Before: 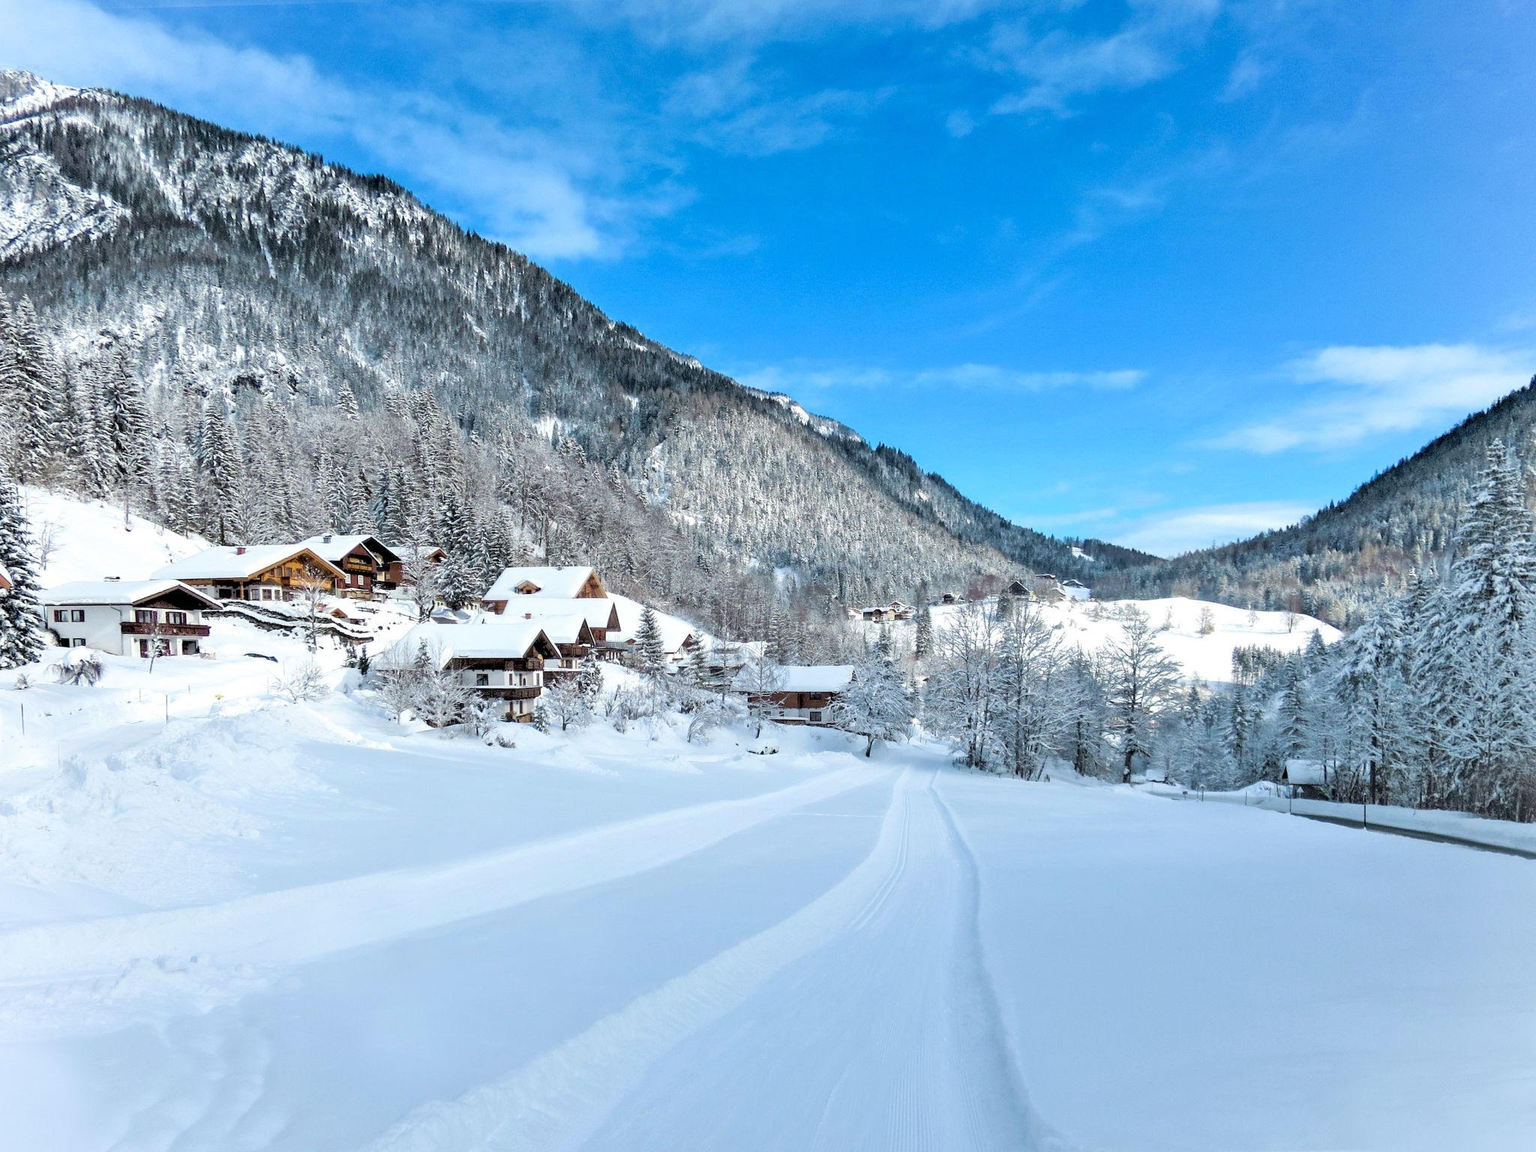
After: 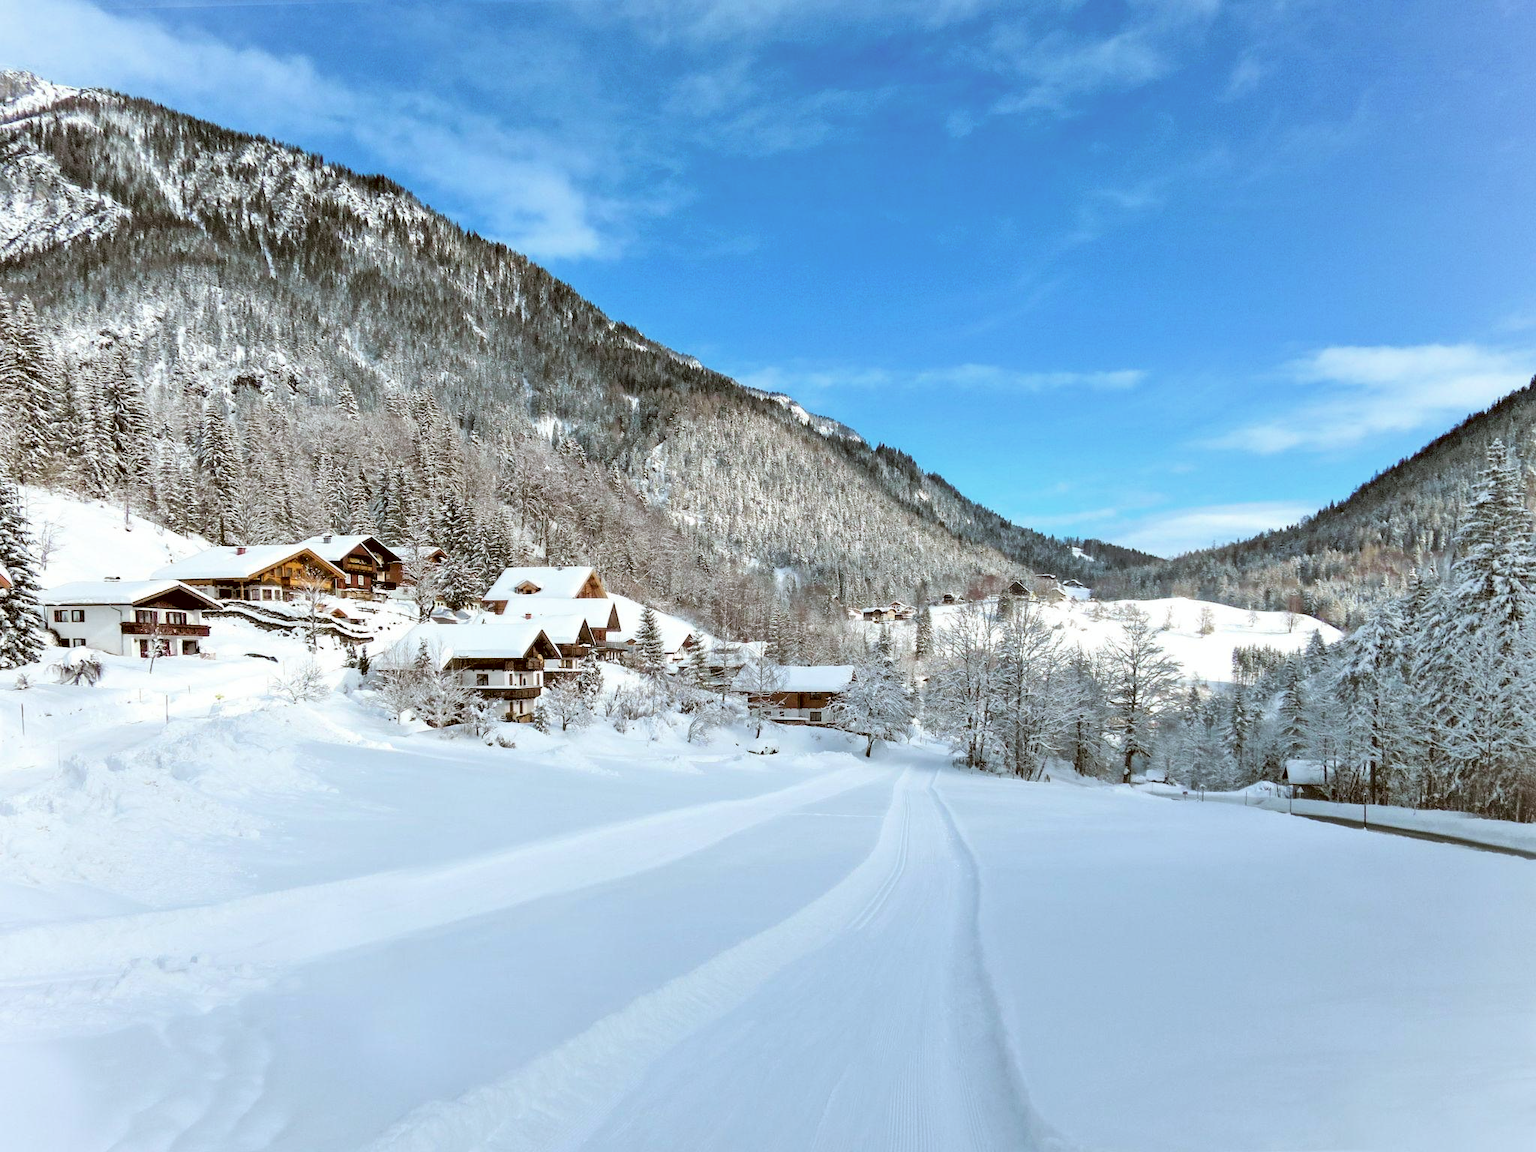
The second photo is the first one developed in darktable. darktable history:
contrast brightness saturation: contrast 0.05
color correction: highlights a* -0.482, highlights b* 0.161, shadows a* 4.66, shadows b* 20.72
